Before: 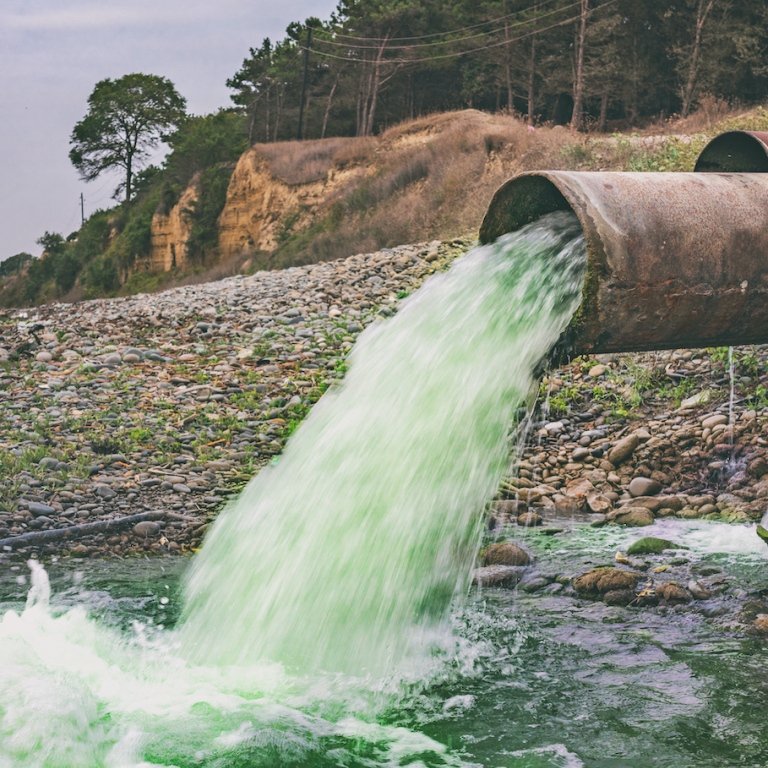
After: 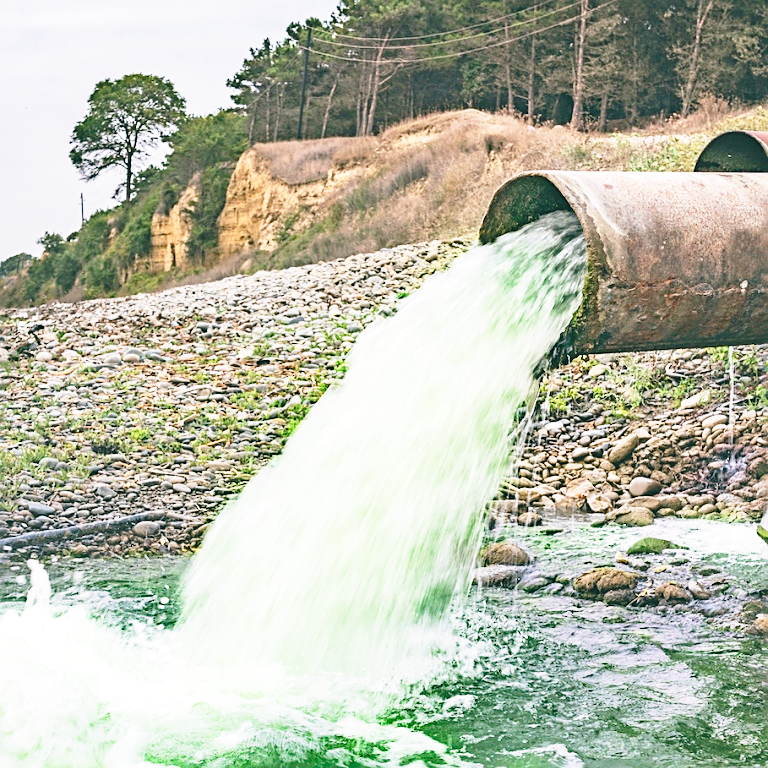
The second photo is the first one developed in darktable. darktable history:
sharpen: on, module defaults
base curve: curves: ch0 [(0, 0) (0.028, 0.03) (0.105, 0.232) (0.387, 0.748) (0.754, 0.968) (1, 1)], fusion 1, exposure shift 0.576, preserve colors none
